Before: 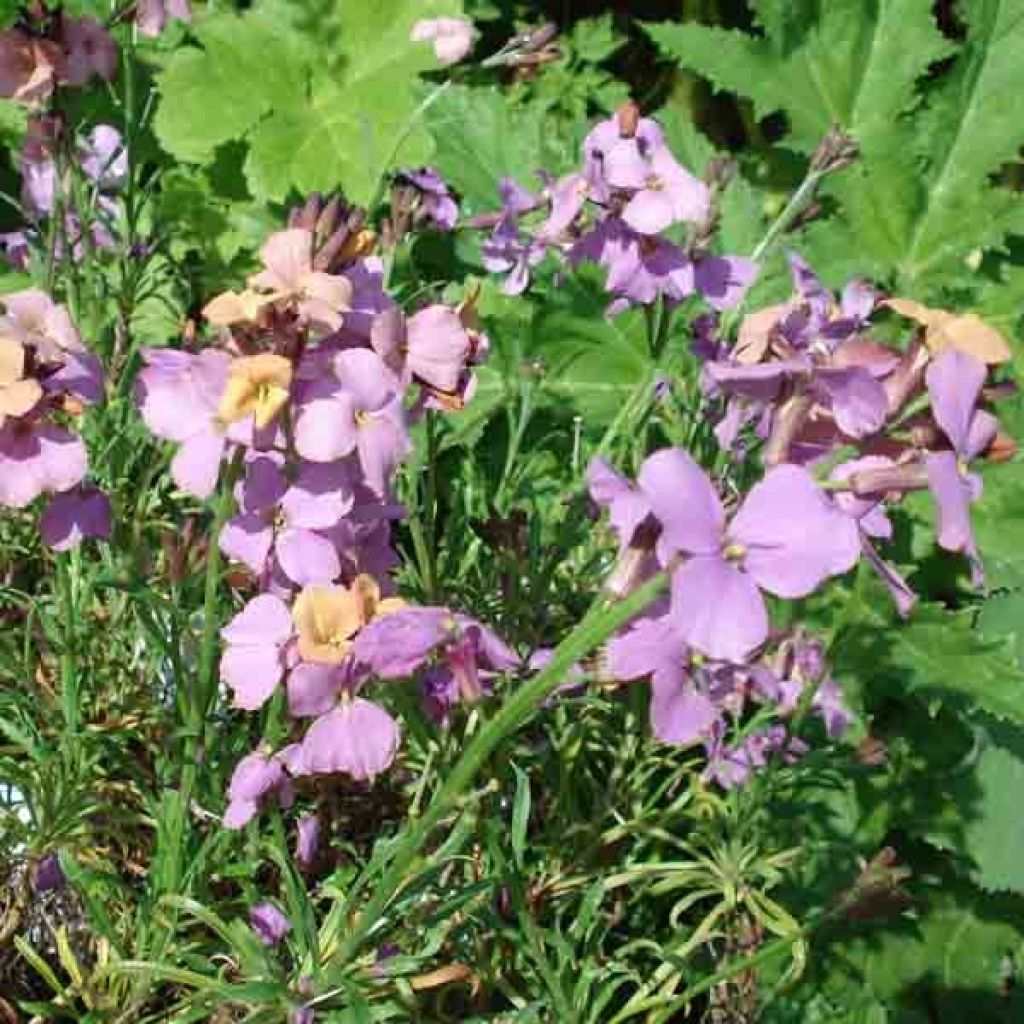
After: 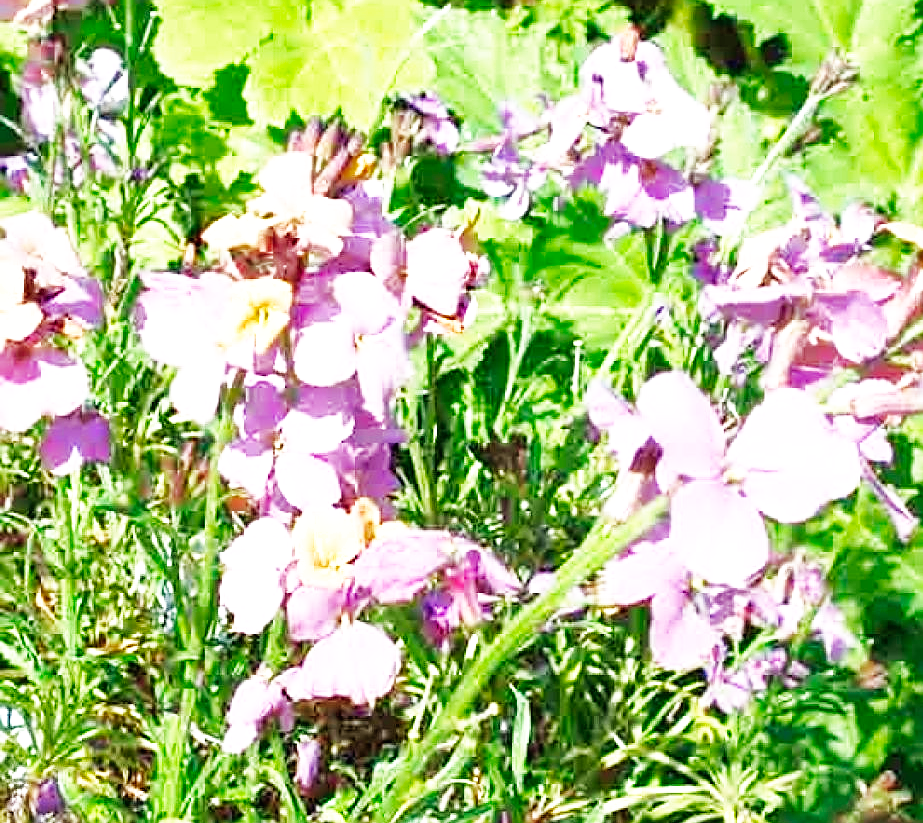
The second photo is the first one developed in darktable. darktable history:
exposure: black level correction 0, exposure 0.694 EV, compensate exposure bias true, compensate highlight preservation false
base curve: curves: ch0 [(0, 0) (0.007, 0.004) (0.027, 0.03) (0.046, 0.07) (0.207, 0.54) (0.442, 0.872) (0.673, 0.972) (1, 1)], preserve colors none
crop: top 7.486%, right 9.789%, bottom 12.072%
shadows and highlights: on, module defaults
sharpen: on, module defaults
